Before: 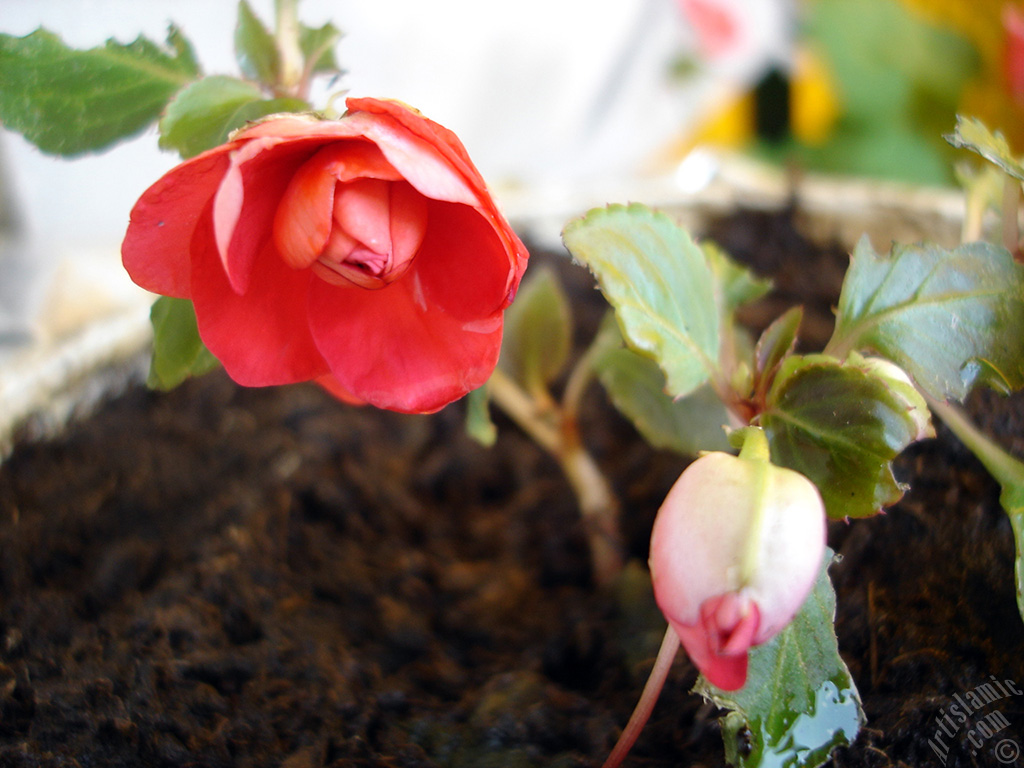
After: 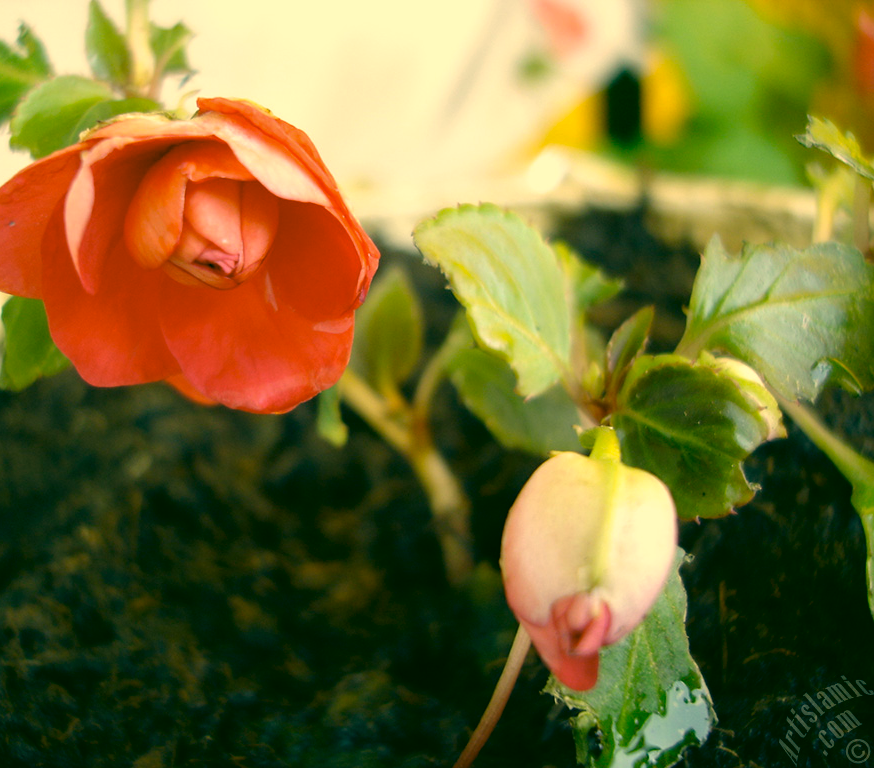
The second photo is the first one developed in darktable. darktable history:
crop and rotate: left 14.584%
color correction: highlights a* 5.62, highlights b* 33.57, shadows a* -25.86, shadows b* 4.02
tone equalizer: on, module defaults
